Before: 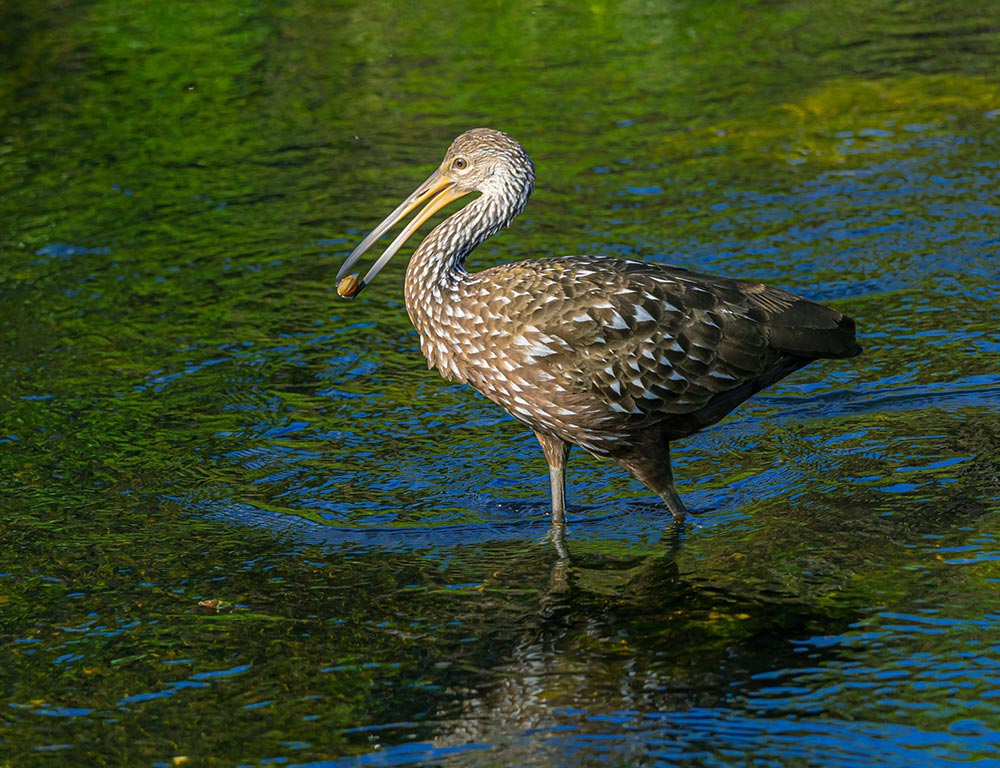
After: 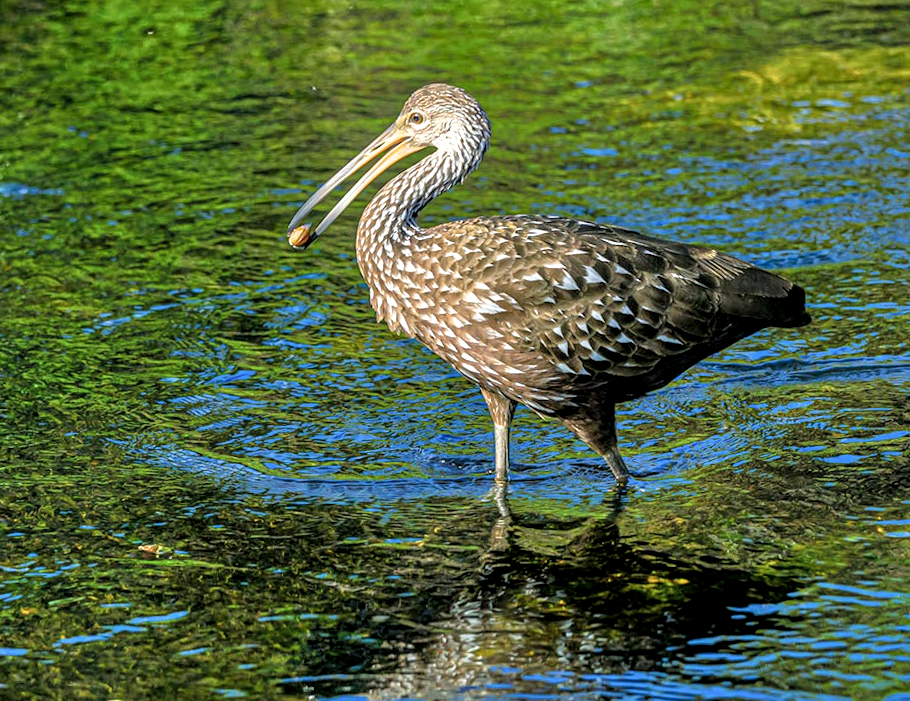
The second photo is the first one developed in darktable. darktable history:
crop and rotate: angle -2.17°, left 3.133%, top 3.71%, right 1.395%, bottom 0.504%
filmic rgb: black relative exposure -9.14 EV, white relative exposure 2.32 EV, hardness 7.49
shadows and highlights: soften with gaussian
local contrast: on, module defaults
tone equalizer: -7 EV 0.143 EV, -6 EV 0.586 EV, -5 EV 1.18 EV, -4 EV 1.32 EV, -3 EV 1.13 EV, -2 EV 0.6 EV, -1 EV 0.16 EV
